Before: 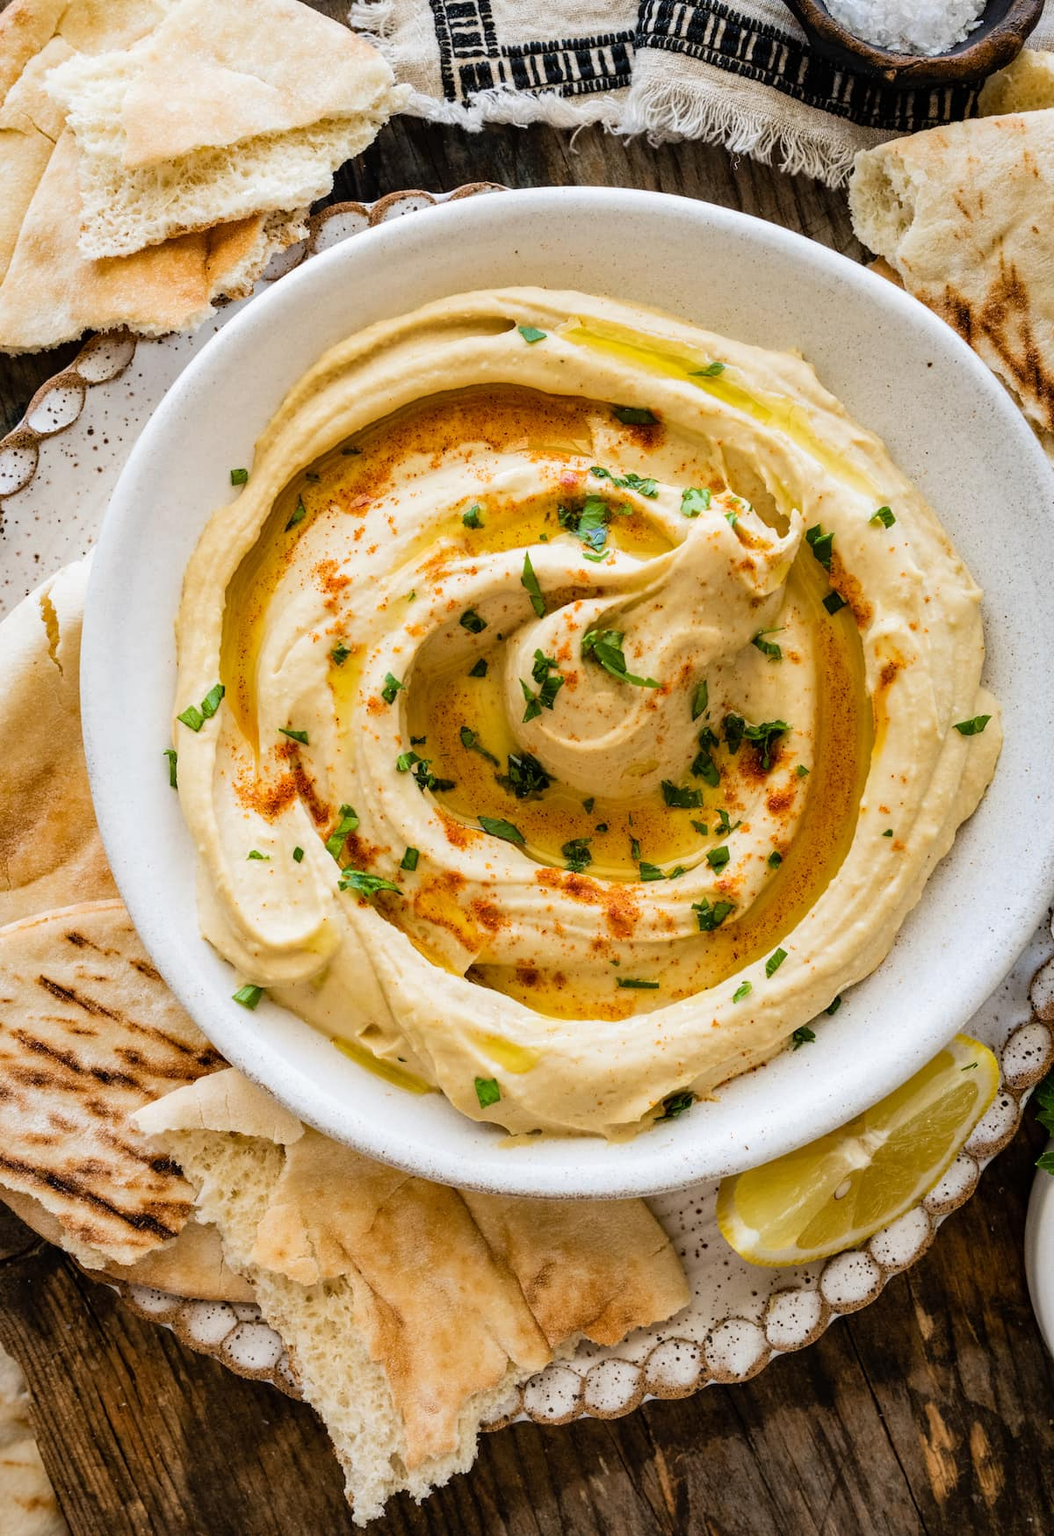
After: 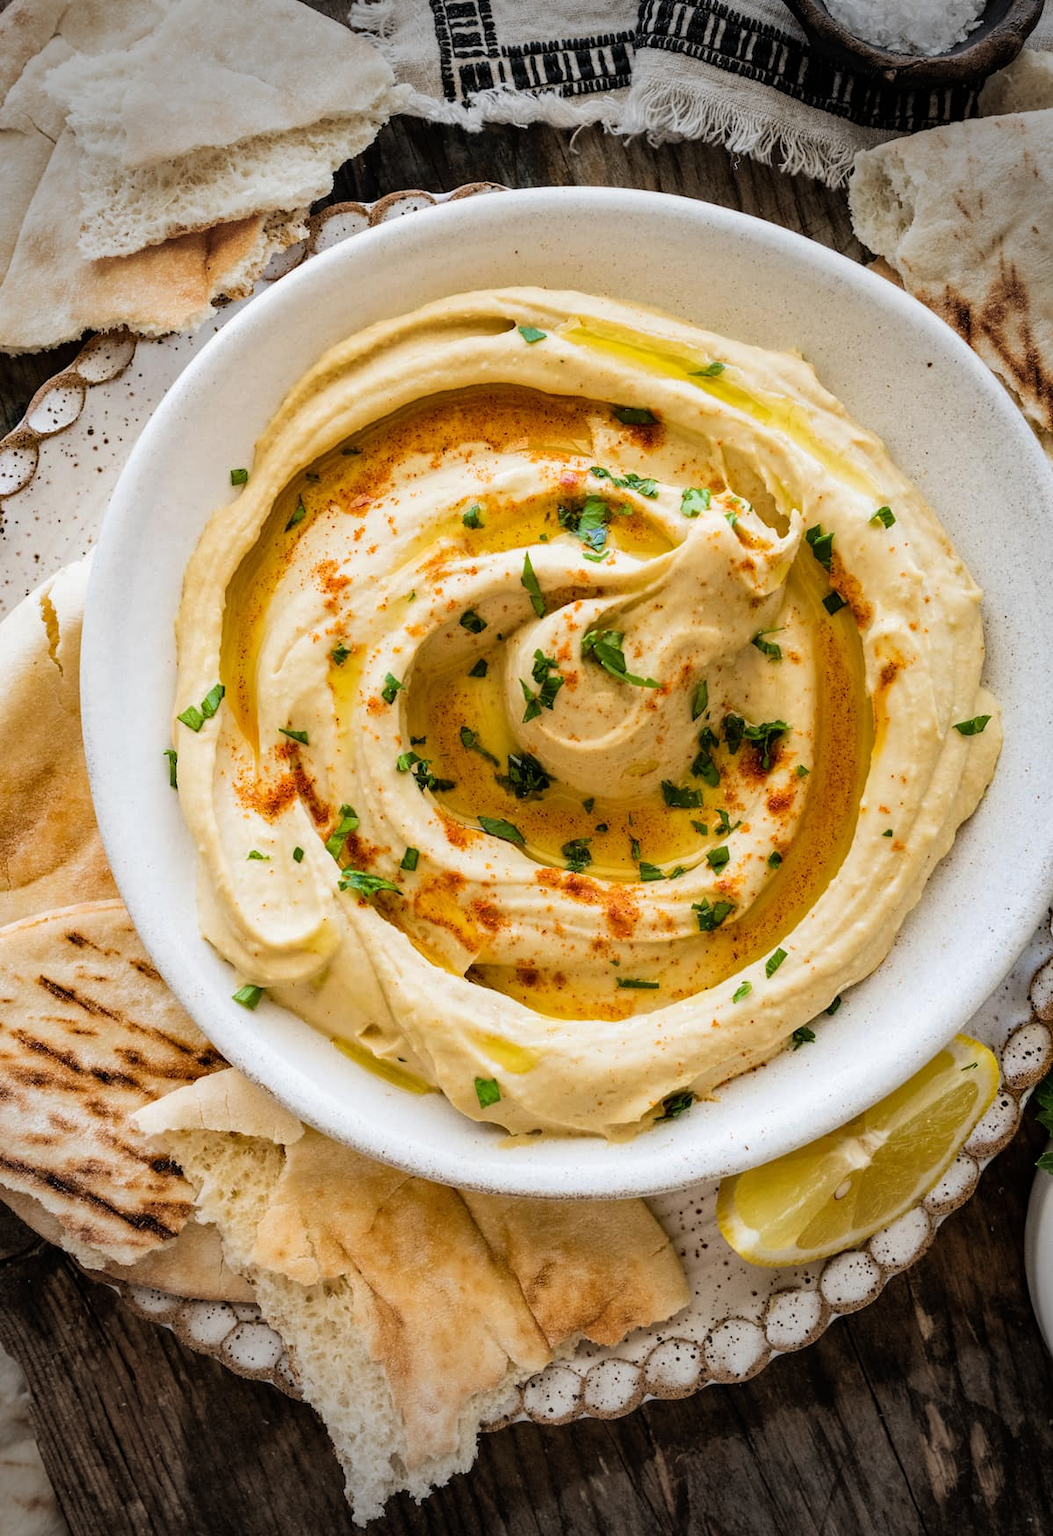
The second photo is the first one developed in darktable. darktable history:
vignetting: fall-off start 90.81%, fall-off radius 38.1%, width/height ratio 1.225, shape 1.3
